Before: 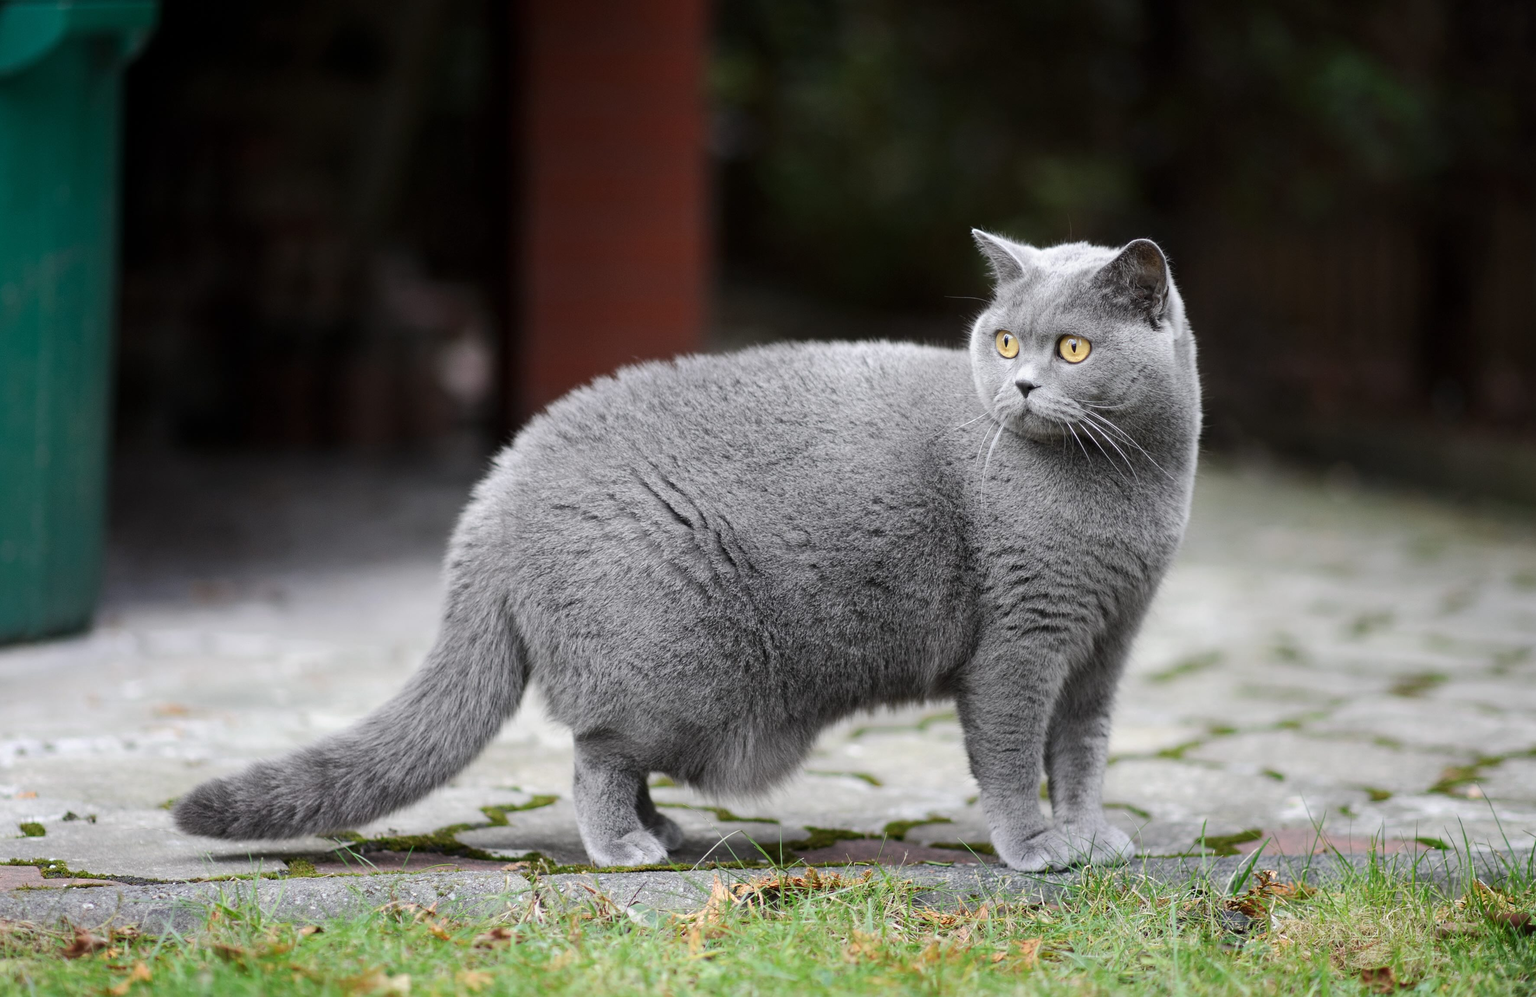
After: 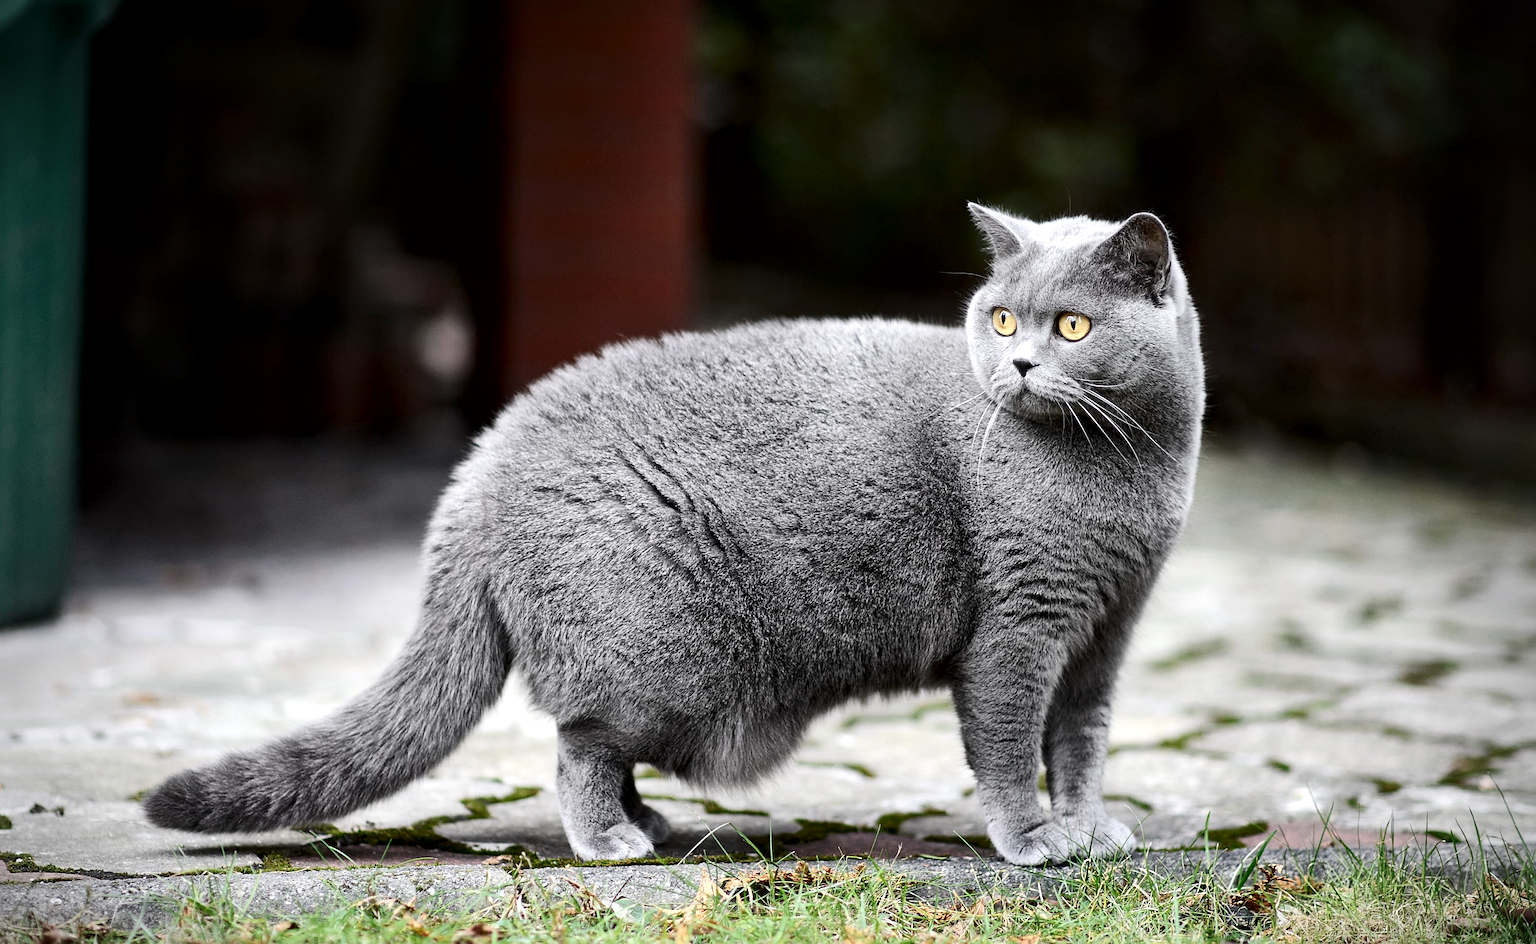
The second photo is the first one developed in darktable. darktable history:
sharpen: on, module defaults
local contrast: mode bilateral grid, contrast 99, coarseness 100, detail 165%, midtone range 0.2
contrast brightness saturation: contrast 0.218
vignetting: on, module defaults
crop: left 2.25%, top 3.327%, right 0.851%, bottom 4.866%
